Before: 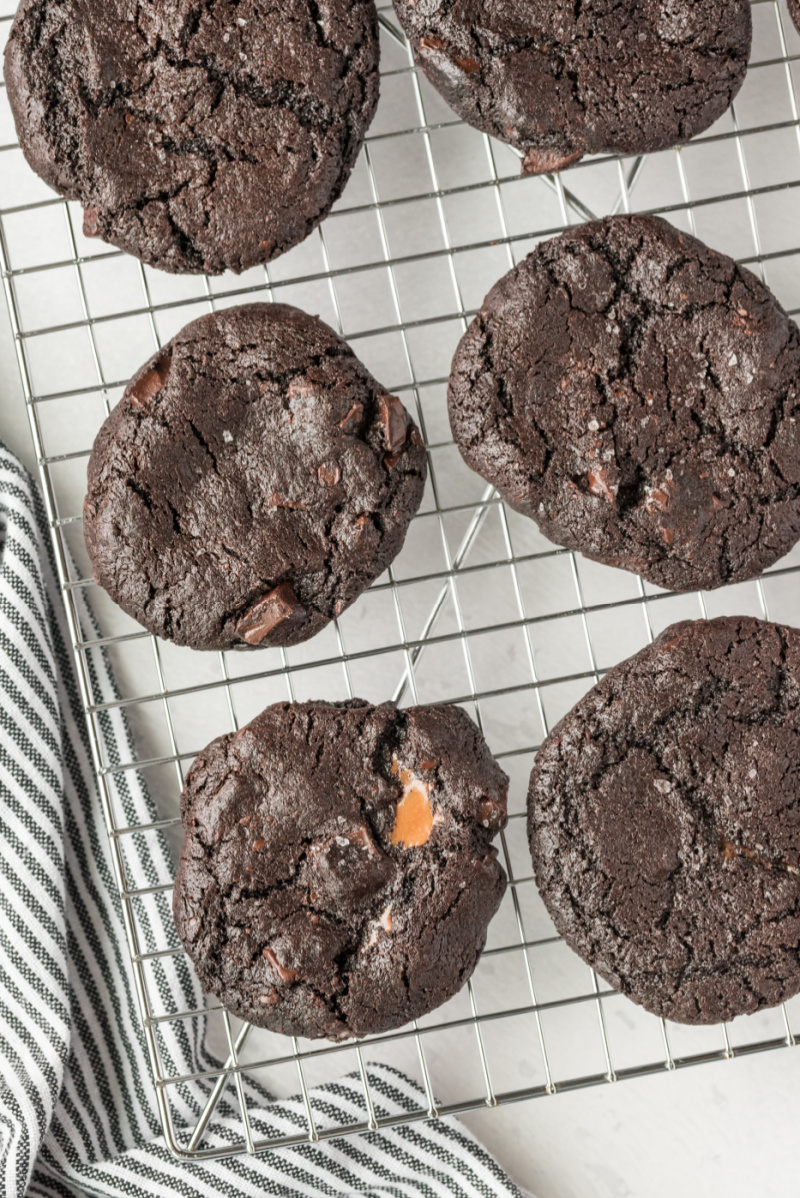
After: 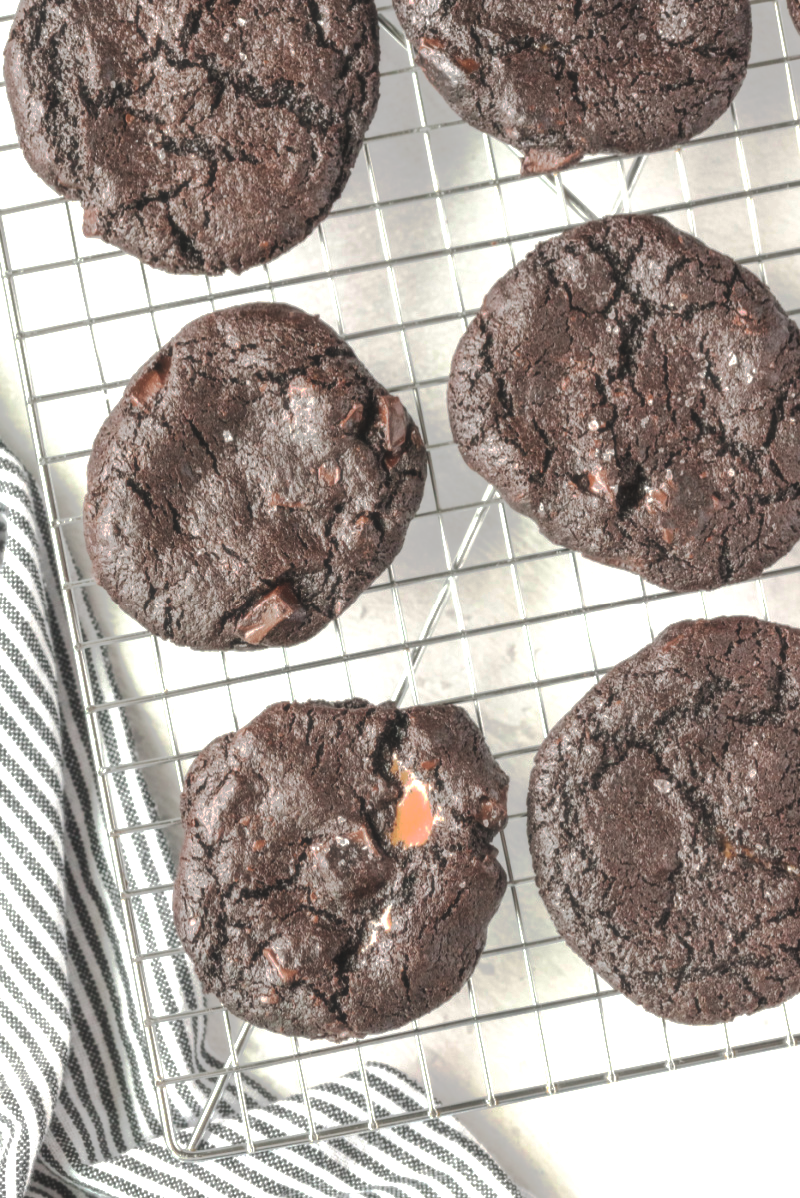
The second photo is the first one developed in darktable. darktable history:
exposure: black level correction 0.001, exposure 0.675 EV, compensate highlight preservation false
haze removal: strength -0.05
tone curve: curves: ch0 [(0, 0) (0.003, 0.098) (0.011, 0.099) (0.025, 0.103) (0.044, 0.114) (0.069, 0.13) (0.1, 0.142) (0.136, 0.161) (0.177, 0.189) (0.224, 0.224) (0.277, 0.266) (0.335, 0.32) (0.399, 0.38) (0.468, 0.45) (0.543, 0.522) (0.623, 0.598) (0.709, 0.669) (0.801, 0.731) (0.898, 0.786) (1, 1)], preserve colors none
soften: size 10%, saturation 50%, brightness 0.2 EV, mix 10%
